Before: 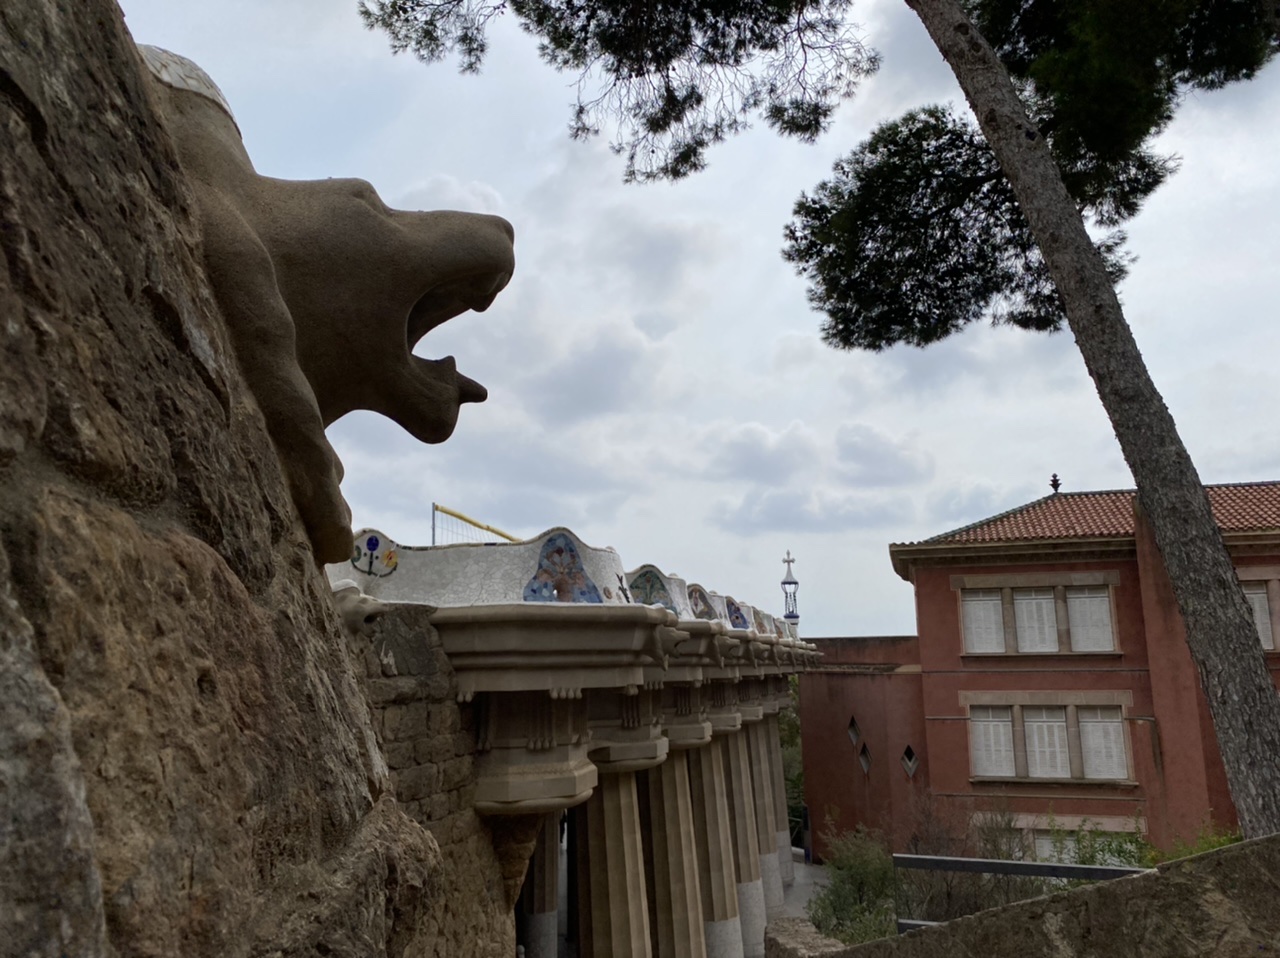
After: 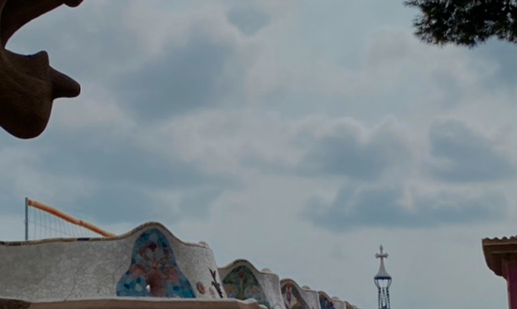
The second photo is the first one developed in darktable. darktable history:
crop: left 31.826%, top 31.912%, right 27.733%, bottom 35.745%
color zones: curves: ch0 [(0.826, 0.353)]; ch1 [(0.242, 0.647) (0.889, 0.342)]; ch2 [(0.246, 0.089) (0.969, 0.068)]
exposure: exposure -0.898 EV, compensate highlight preservation false
